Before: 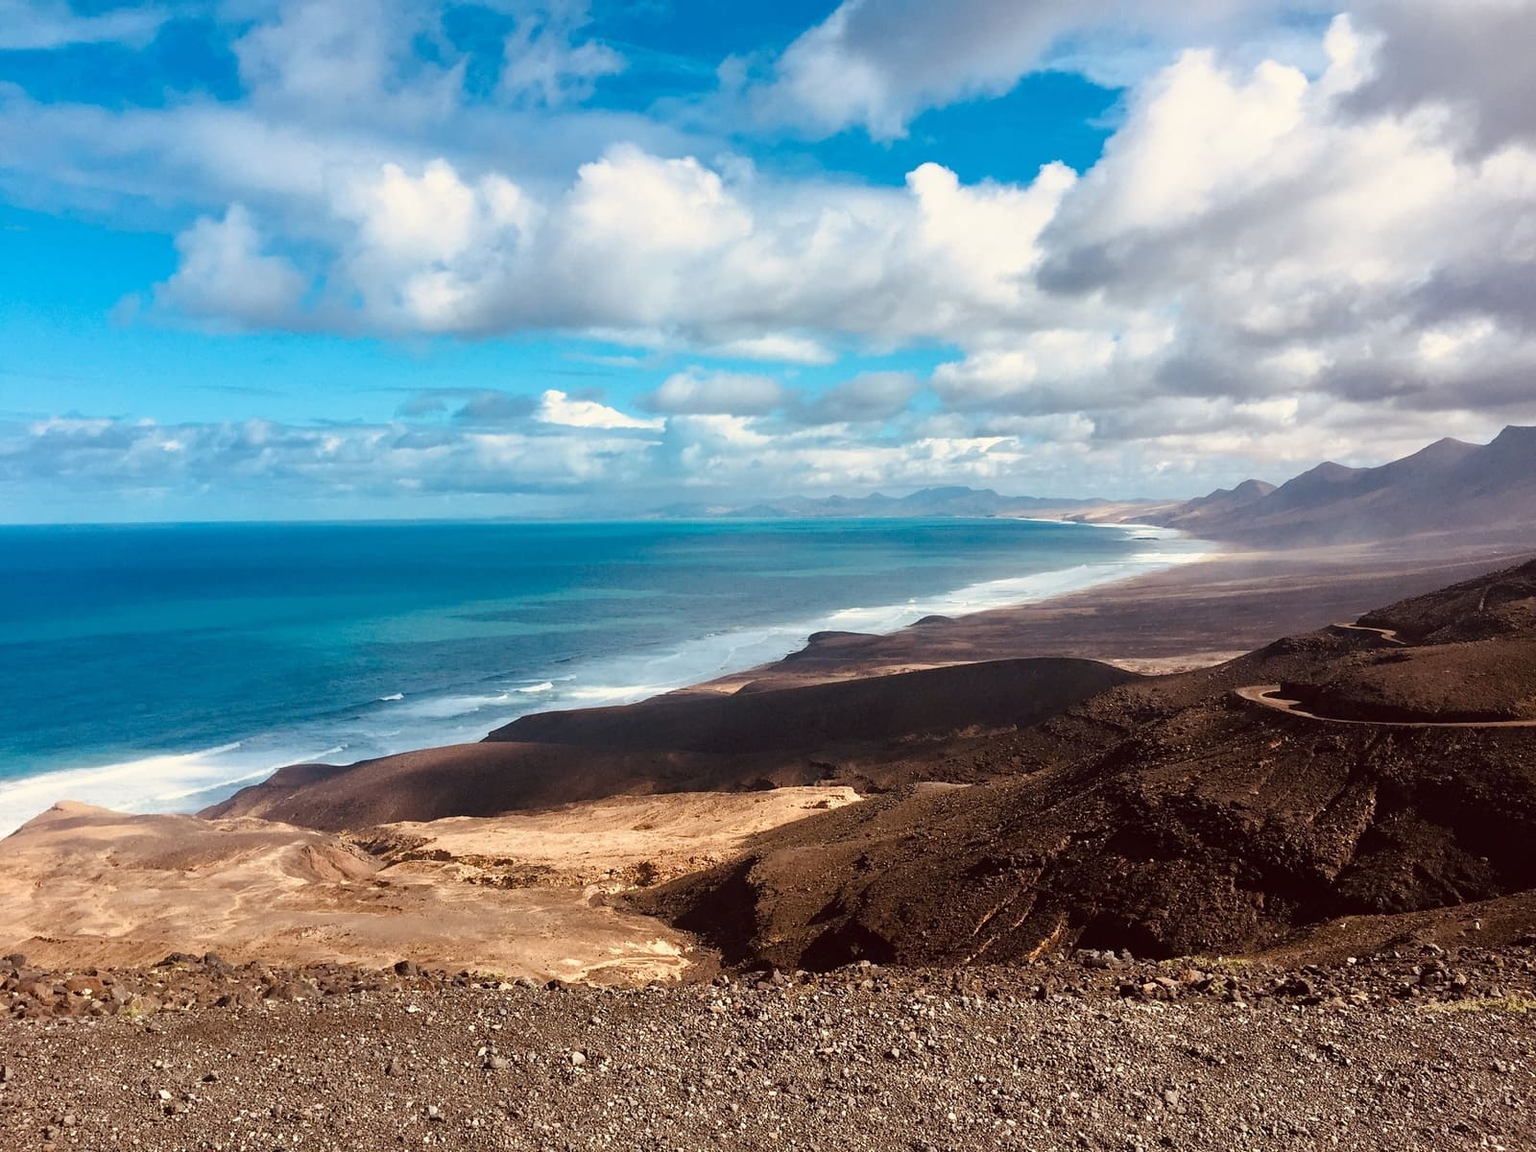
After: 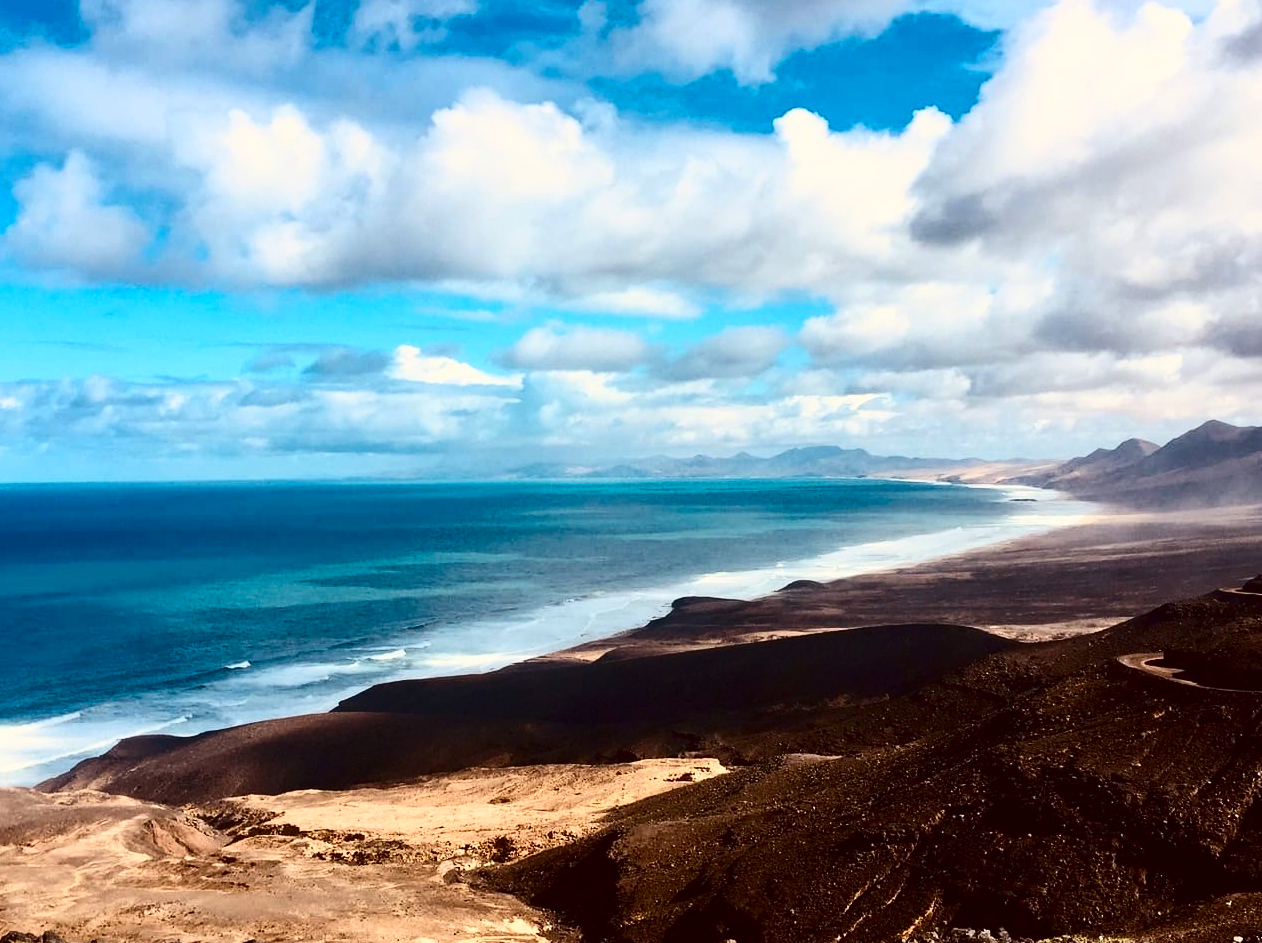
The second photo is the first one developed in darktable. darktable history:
crop and rotate: left 10.626%, top 5.098%, right 10.436%, bottom 16.269%
contrast brightness saturation: contrast 0.324, brightness -0.07, saturation 0.166
